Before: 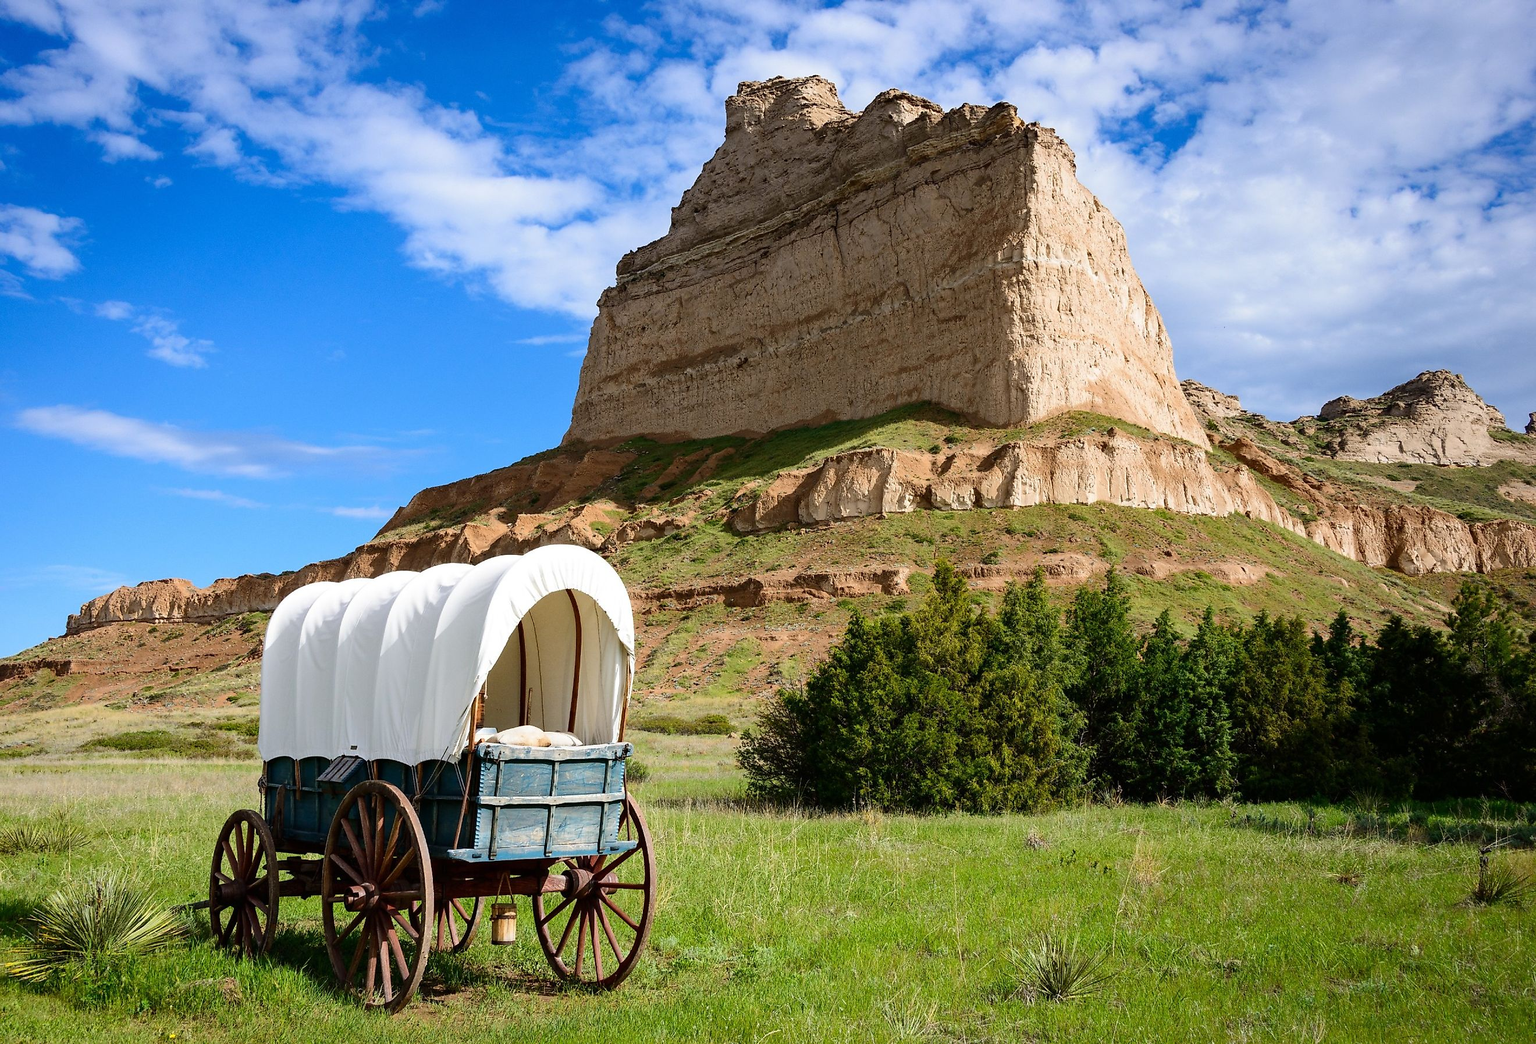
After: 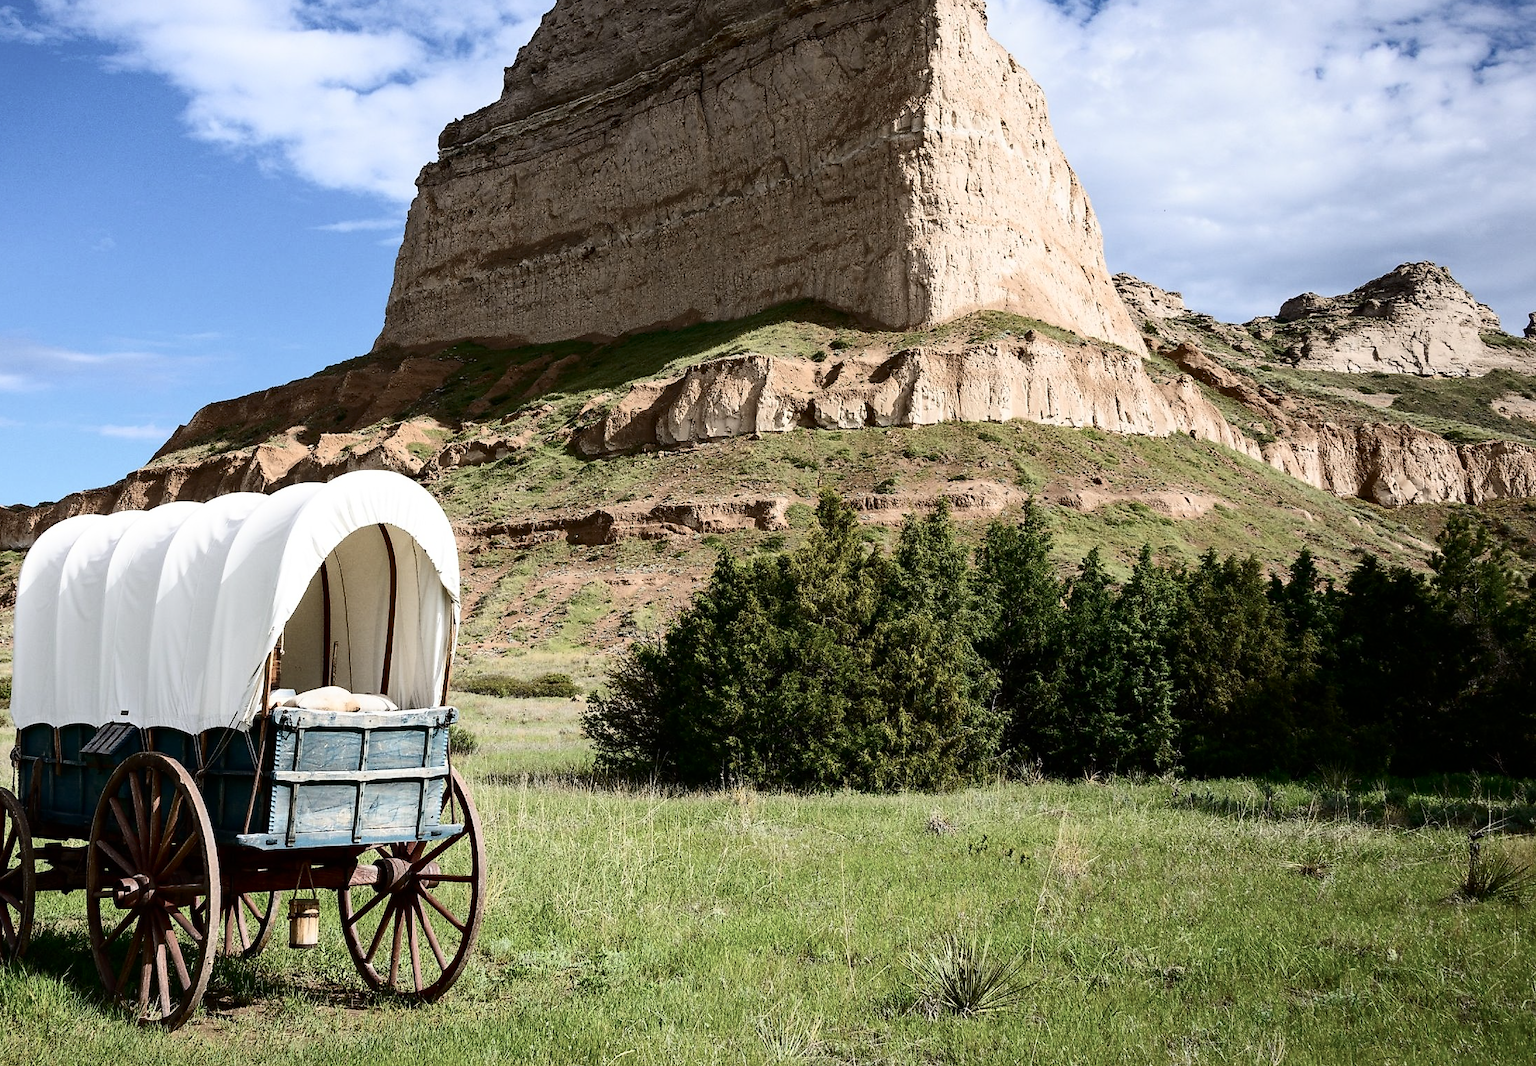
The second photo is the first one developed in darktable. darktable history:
contrast brightness saturation: contrast 0.249, saturation -0.325
crop: left 16.27%, top 14.535%
